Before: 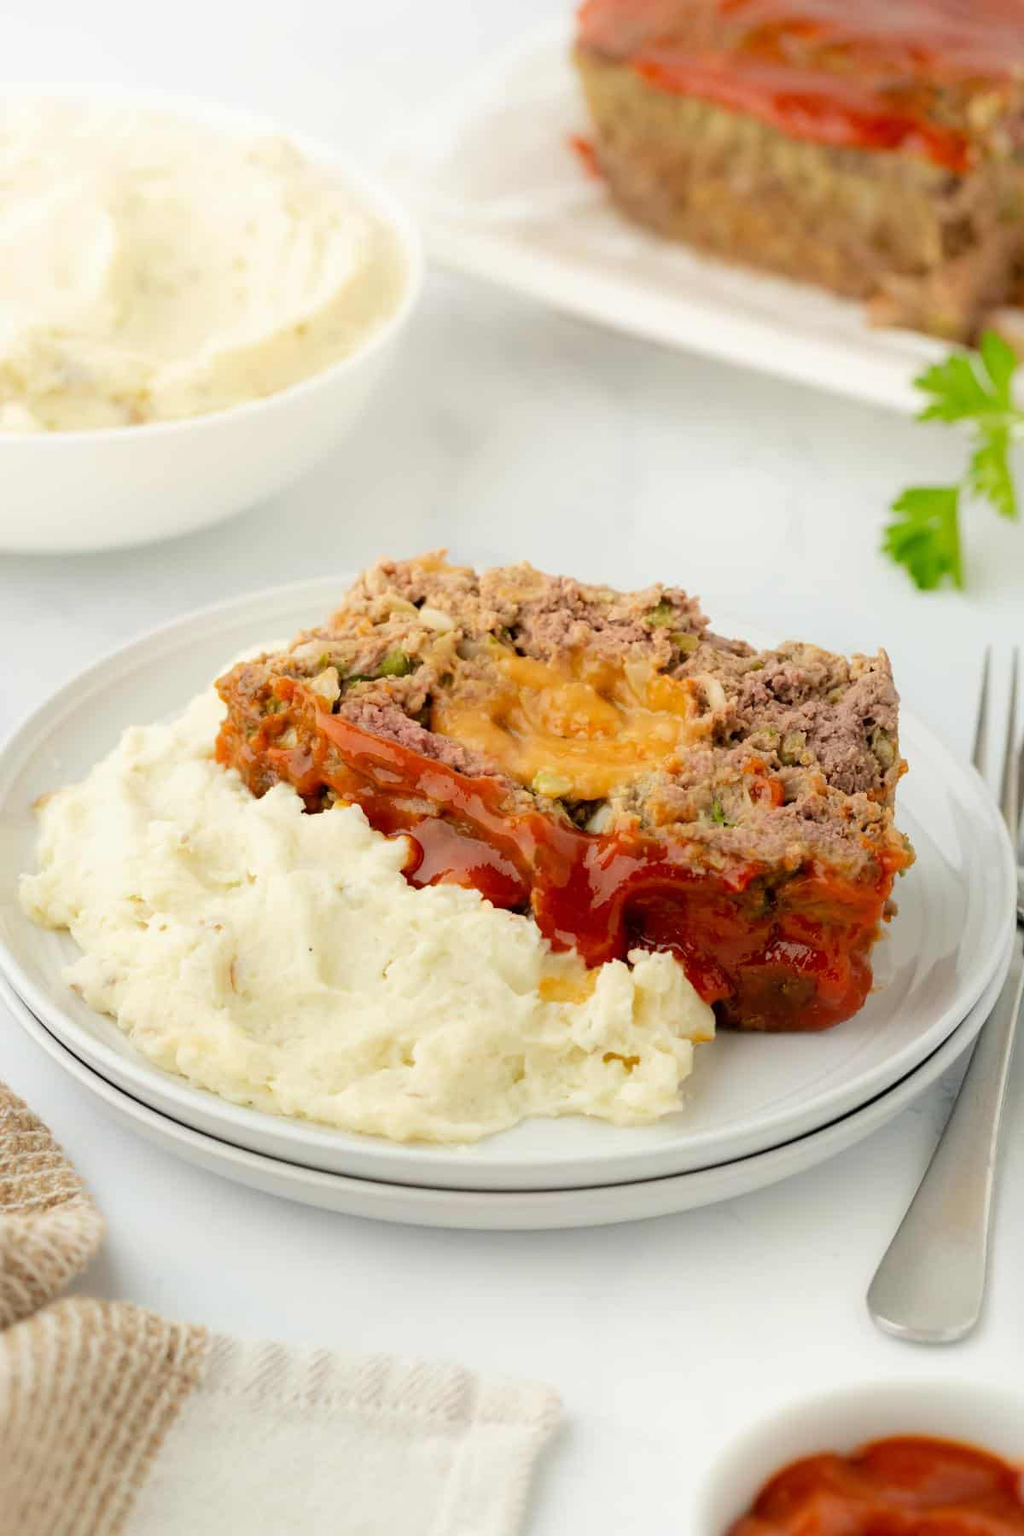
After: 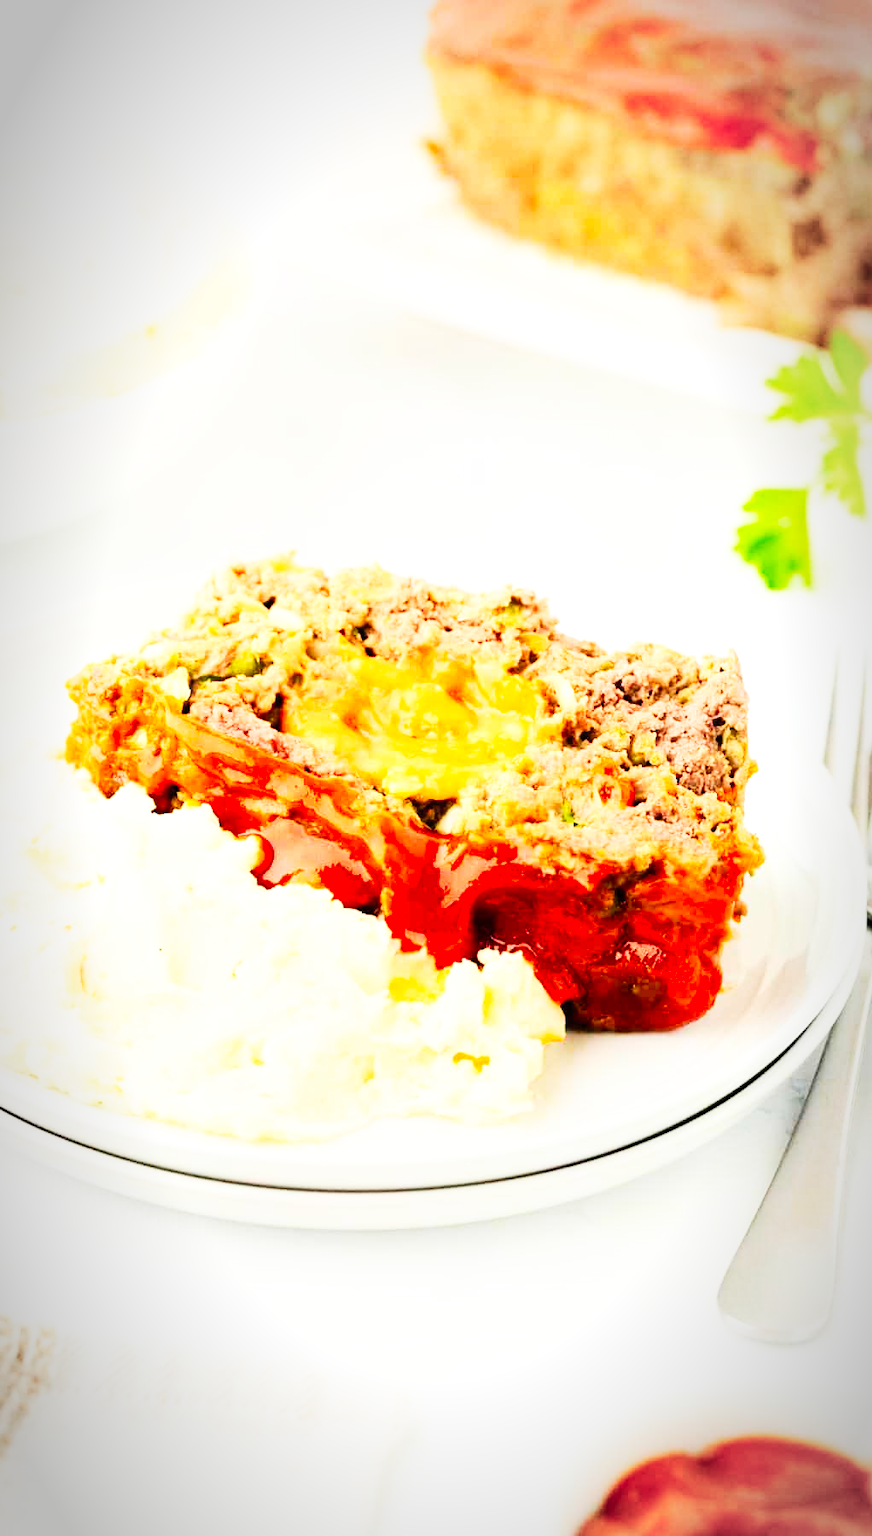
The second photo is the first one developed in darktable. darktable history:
base curve: curves: ch0 [(0, 0) (0.007, 0.004) (0.027, 0.03) (0.046, 0.07) (0.207, 0.54) (0.442, 0.872) (0.673, 0.972) (1, 1)], preserve colors none
vignetting: automatic ratio true, unbound false
crop and rotate: left 14.724%
local contrast: mode bilateral grid, contrast 20, coarseness 50, detail 119%, midtone range 0.2
contrast brightness saturation: contrast 0.201, brightness 0.165, saturation 0.218
